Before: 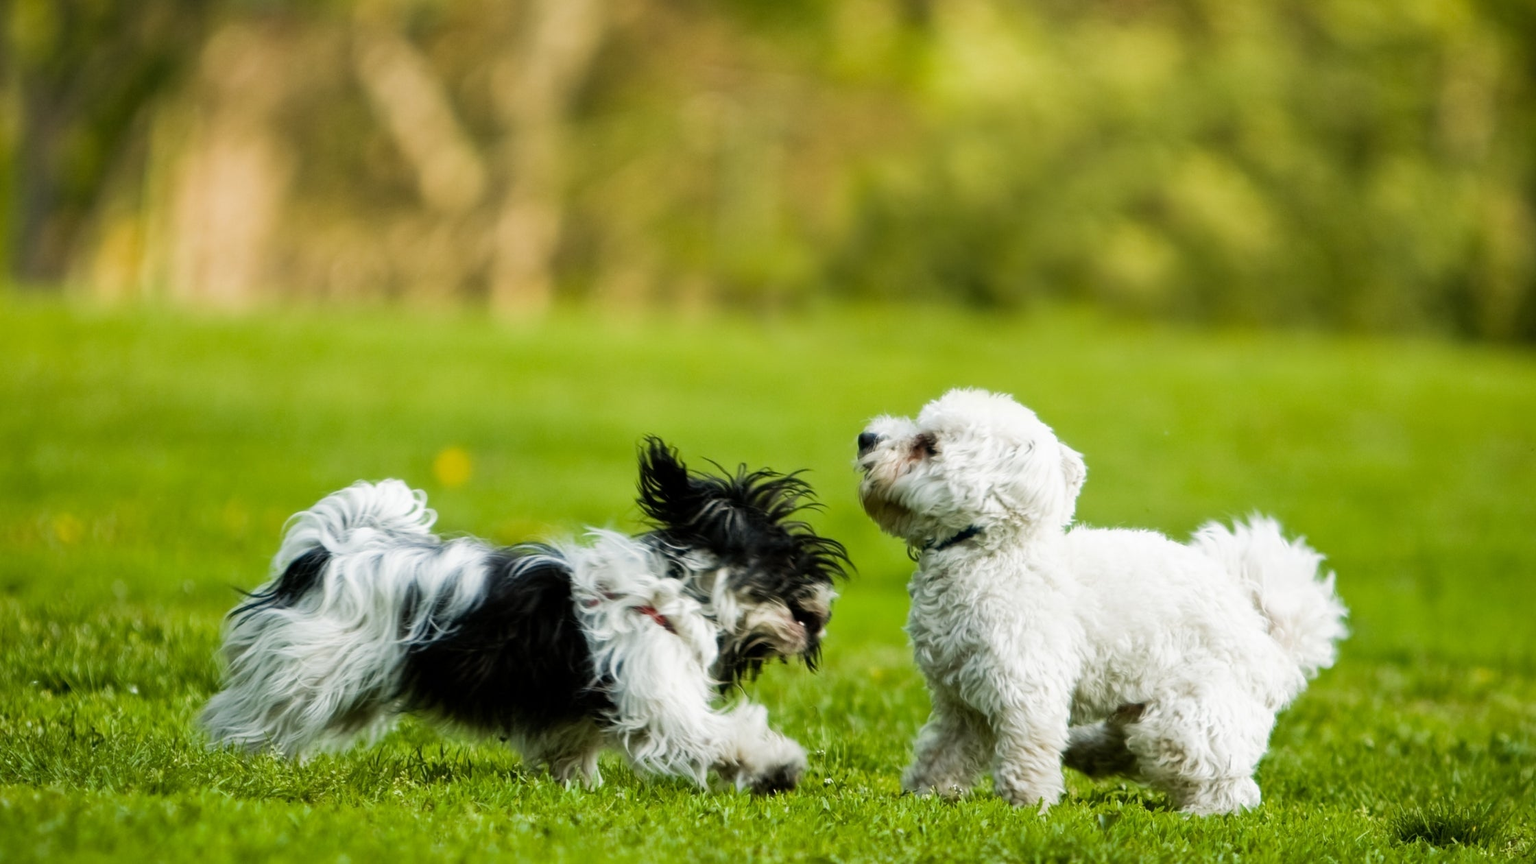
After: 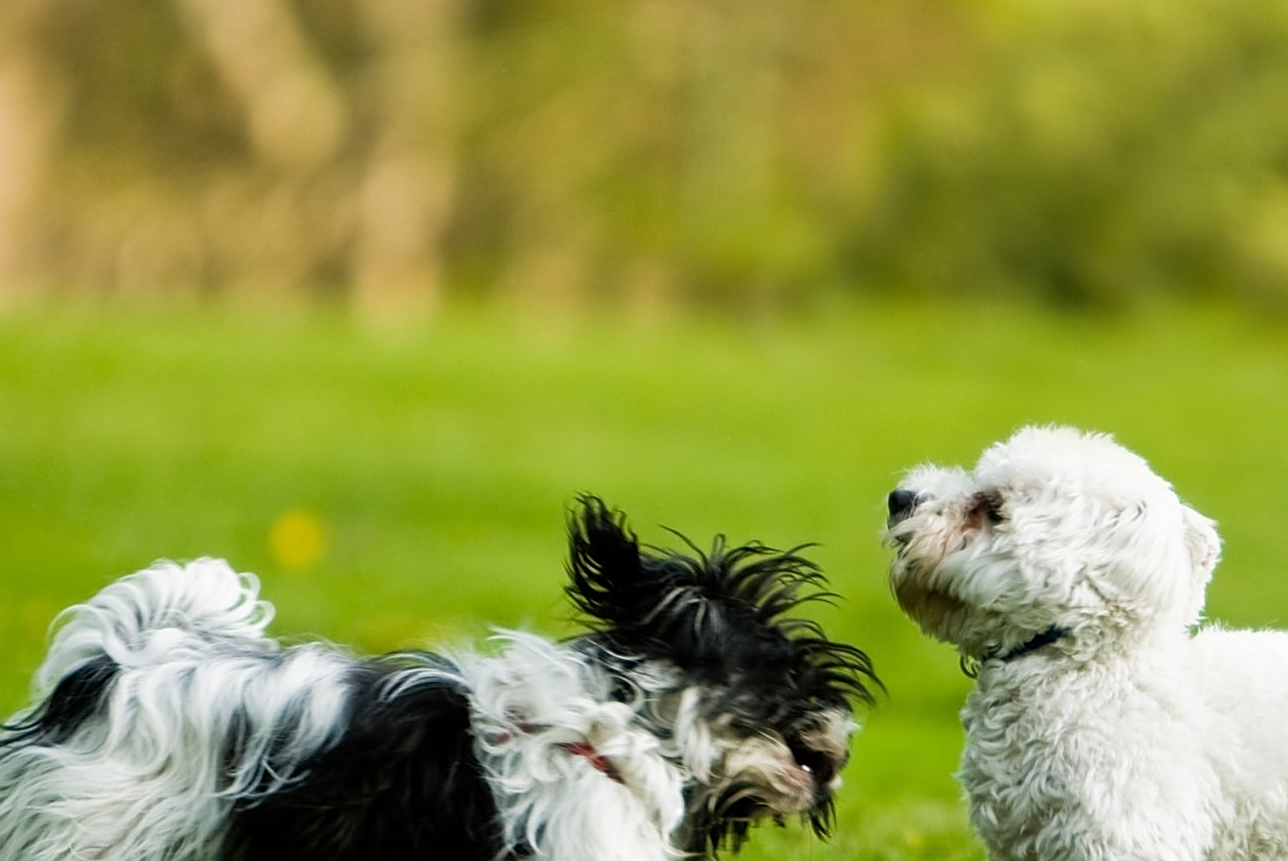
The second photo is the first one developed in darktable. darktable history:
crop: left 16.241%, top 11.205%, right 26.232%, bottom 20.421%
sharpen: on, module defaults
